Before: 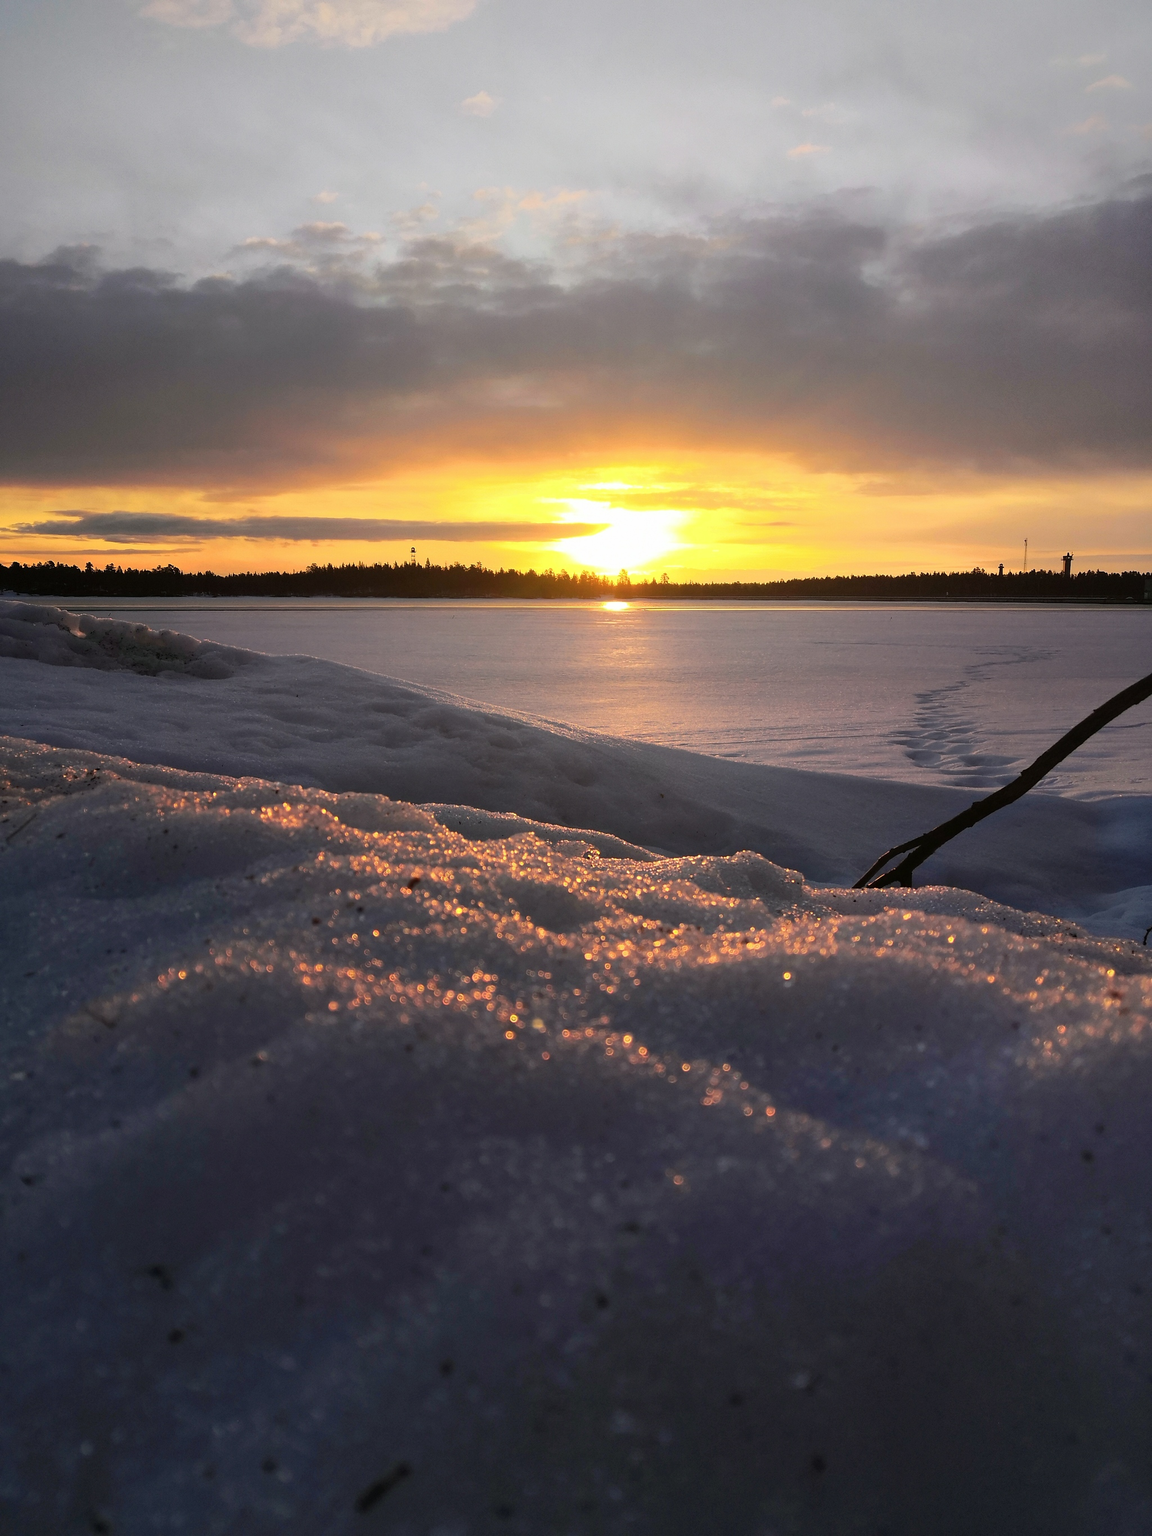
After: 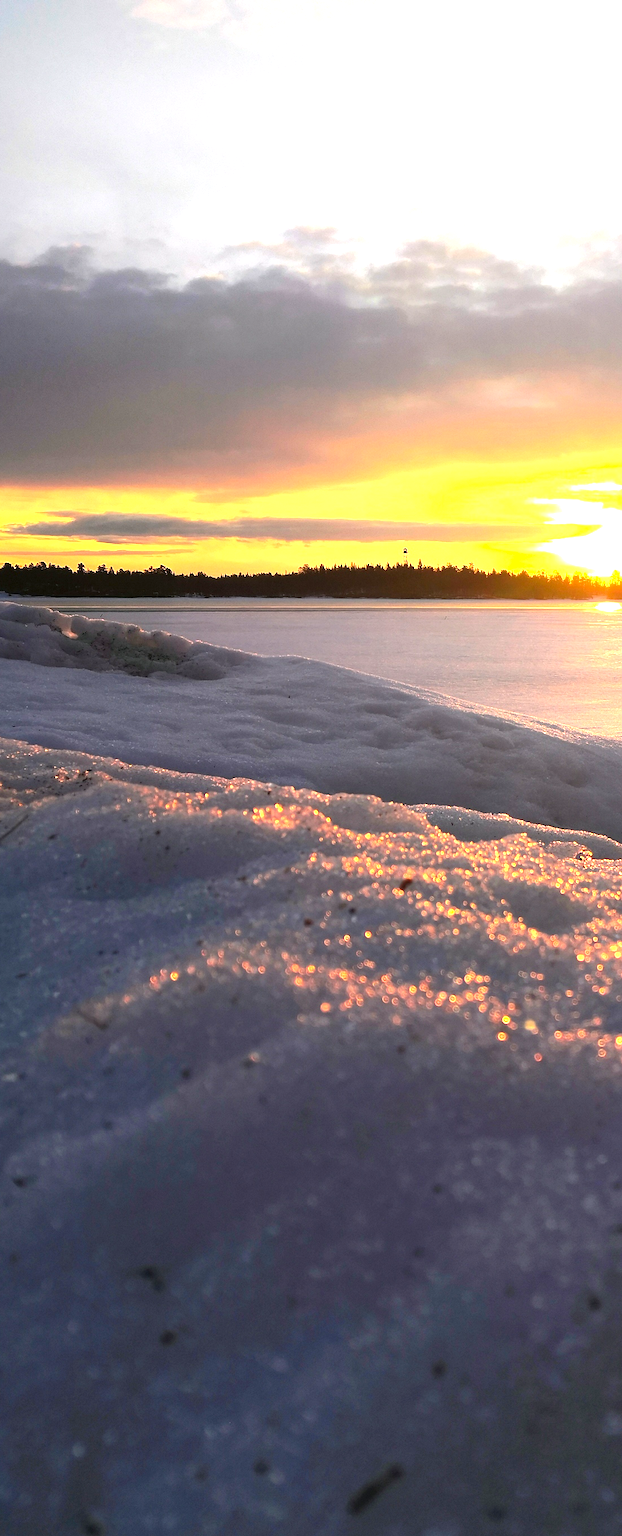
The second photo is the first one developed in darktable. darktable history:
crop: left 0.736%, right 45.251%, bottom 0.079%
exposure: black level correction 0, exposure 1.2 EV, compensate highlight preservation false
contrast brightness saturation: contrast 0.042, saturation 0.16
